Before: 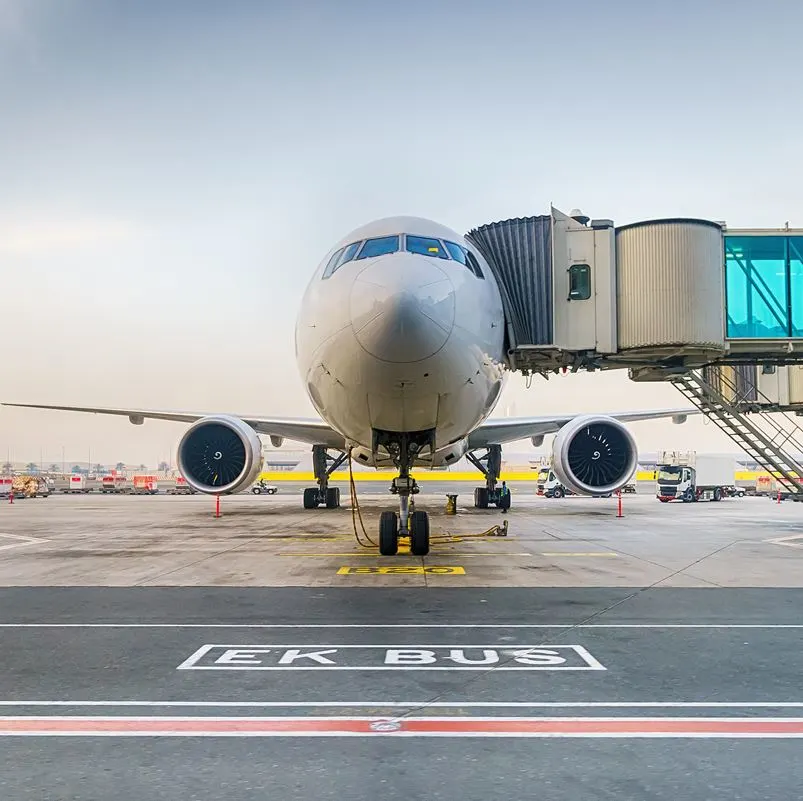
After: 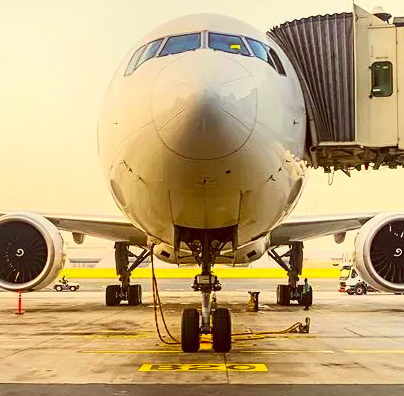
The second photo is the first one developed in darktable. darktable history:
contrast brightness saturation: contrast 0.231, brightness 0.112, saturation 0.286
crop: left 24.674%, top 25.424%, right 24.964%, bottom 25.084%
color correction: highlights a* 1.08, highlights b* 24.32, shadows a* 15.96, shadows b* 24.62
